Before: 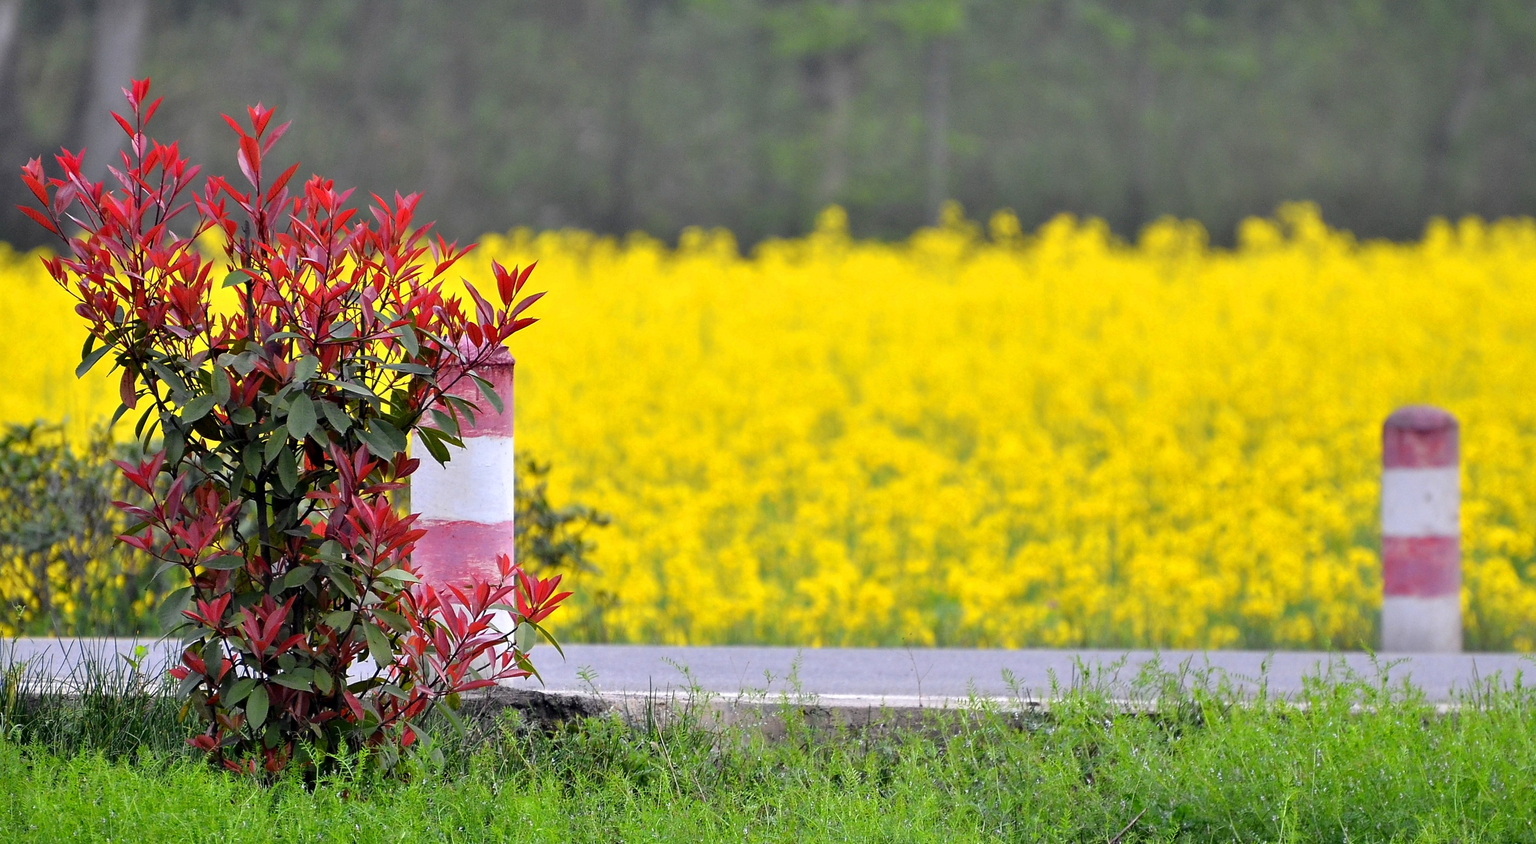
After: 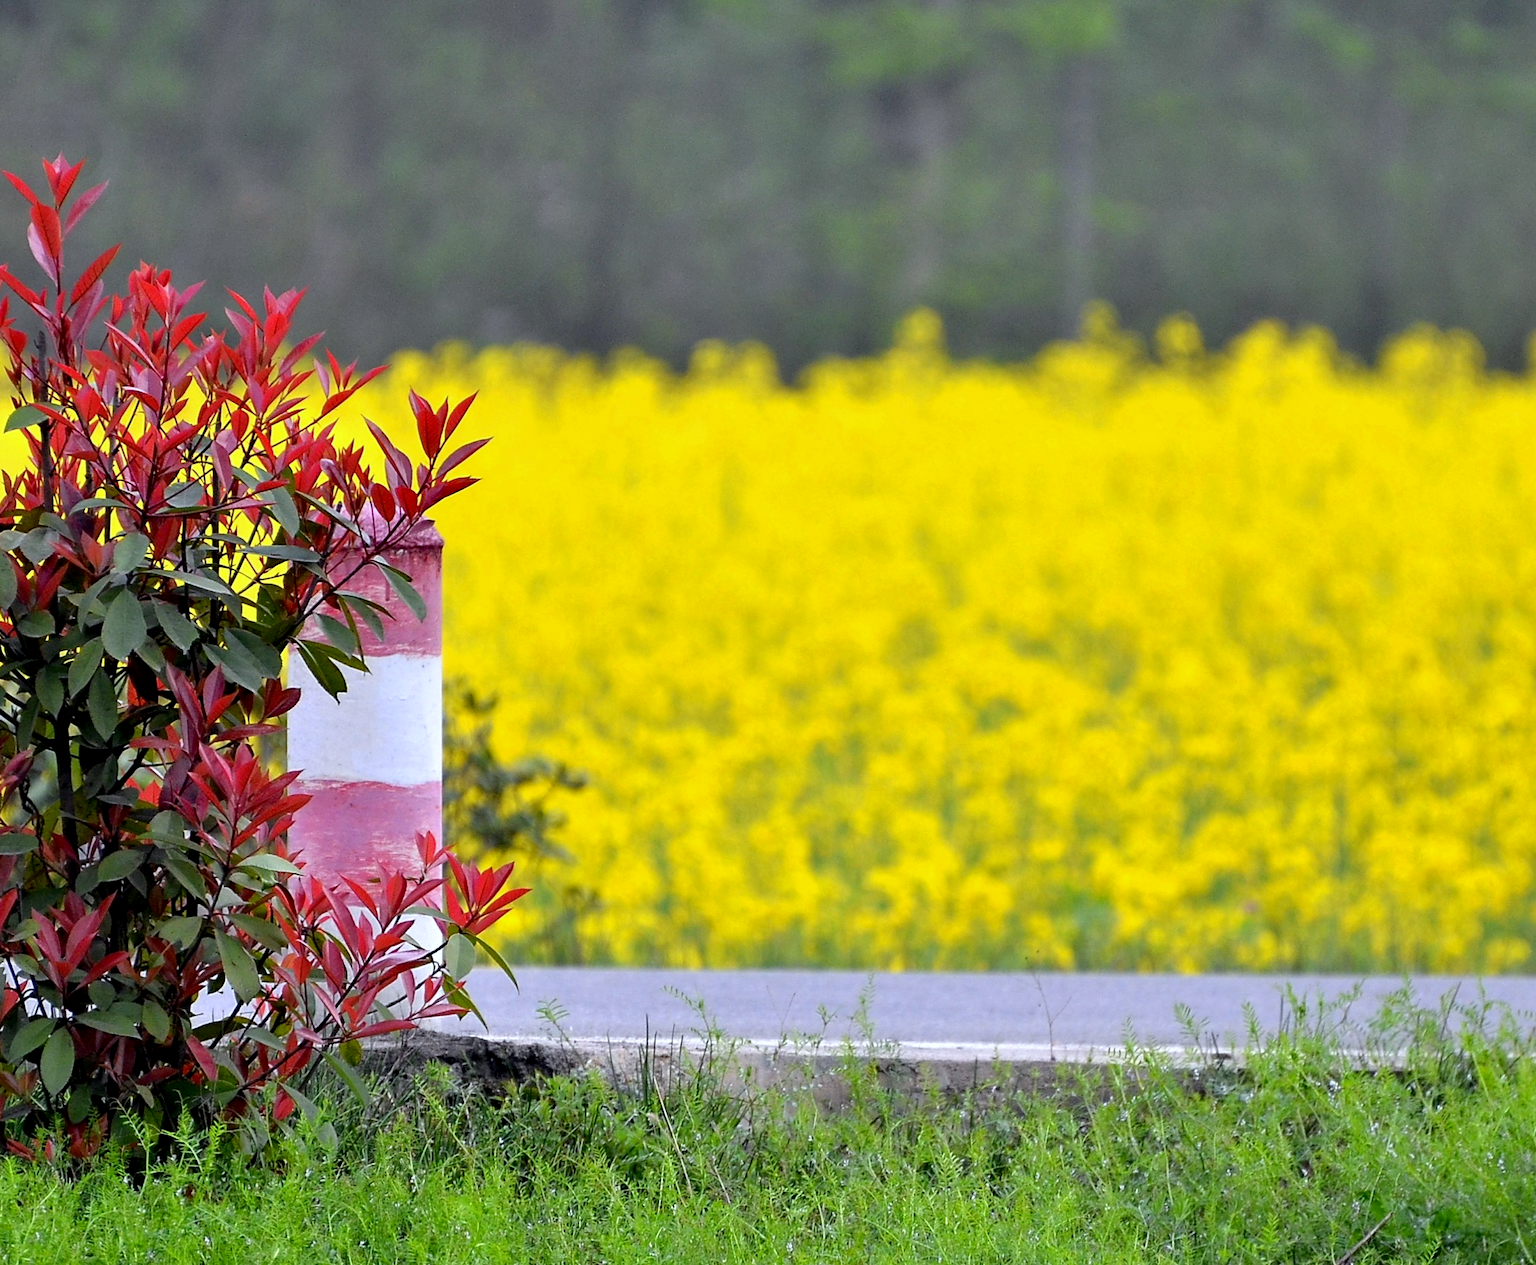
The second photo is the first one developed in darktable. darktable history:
exposure: black level correction 0.004, exposure 0.014 EV, compensate highlight preservation false
crop and rotate: left 14.292%, right 19.041%
white balance: red 0.967, blue 1.049
